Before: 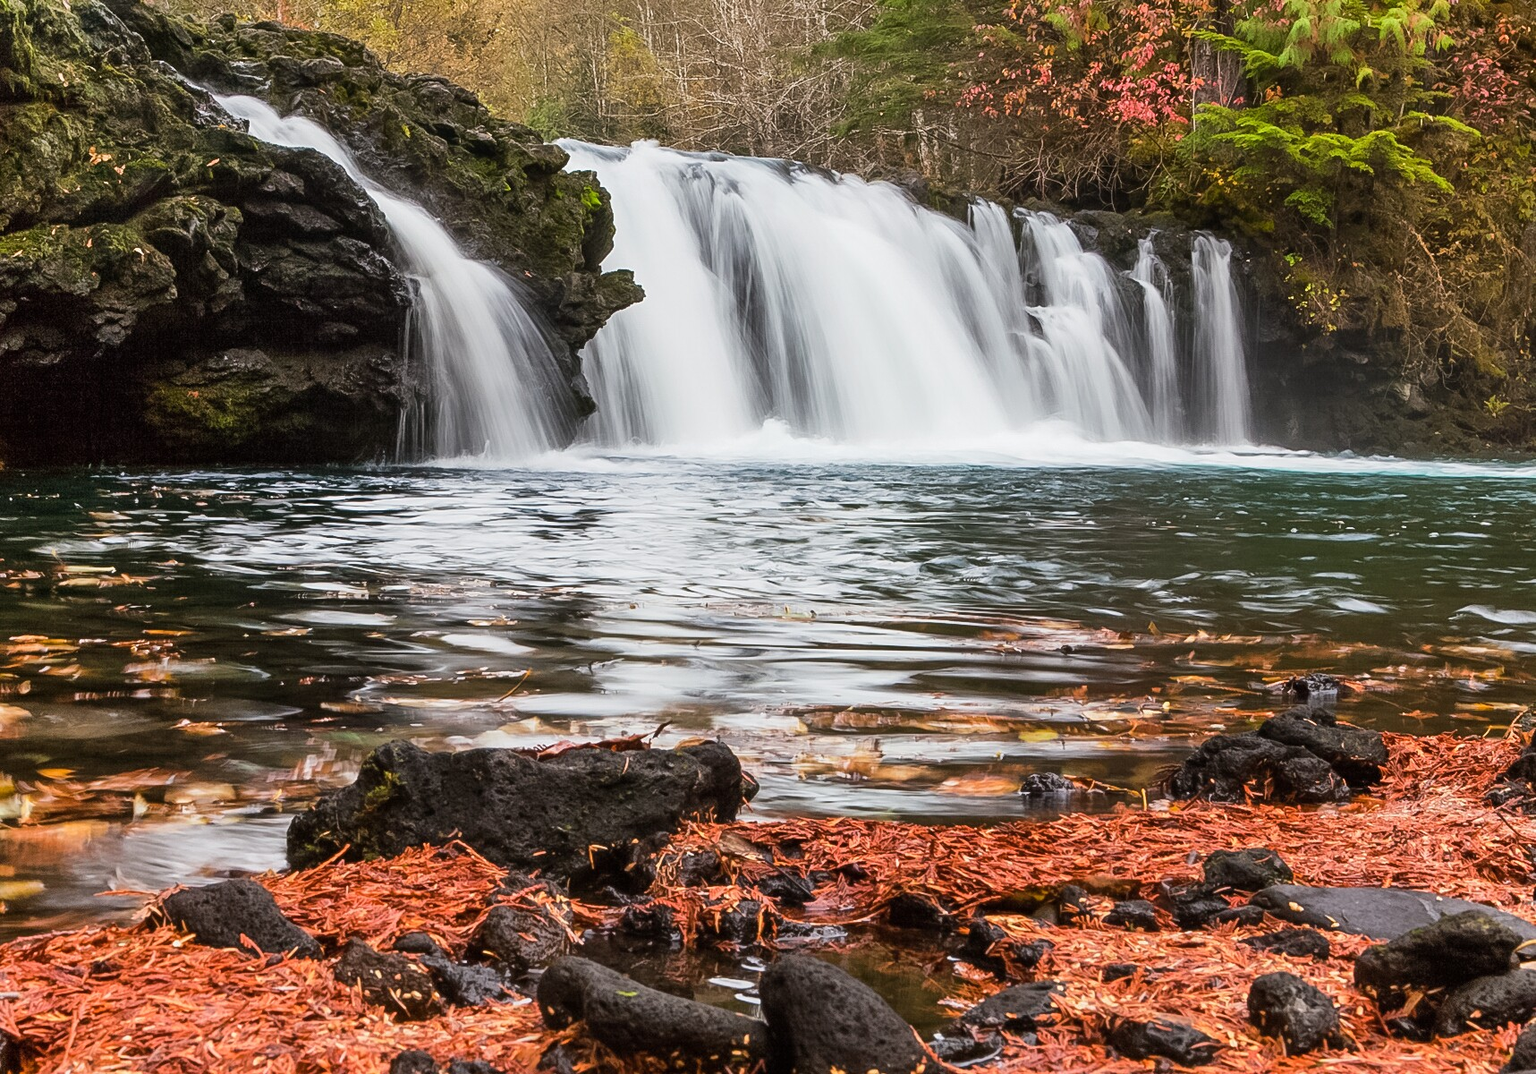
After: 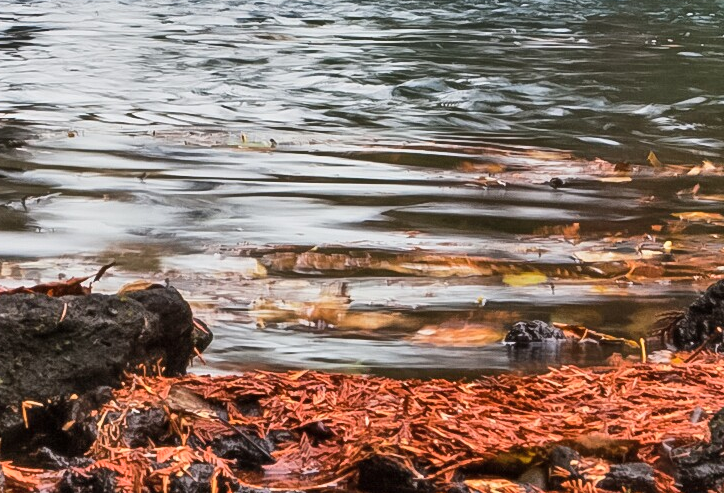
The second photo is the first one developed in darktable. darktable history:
shadows and highlights: shadows 58.16, soften with gaussian
crop: left 37.067%, top 45.283%, right 20.723%, bottom 13.554%
